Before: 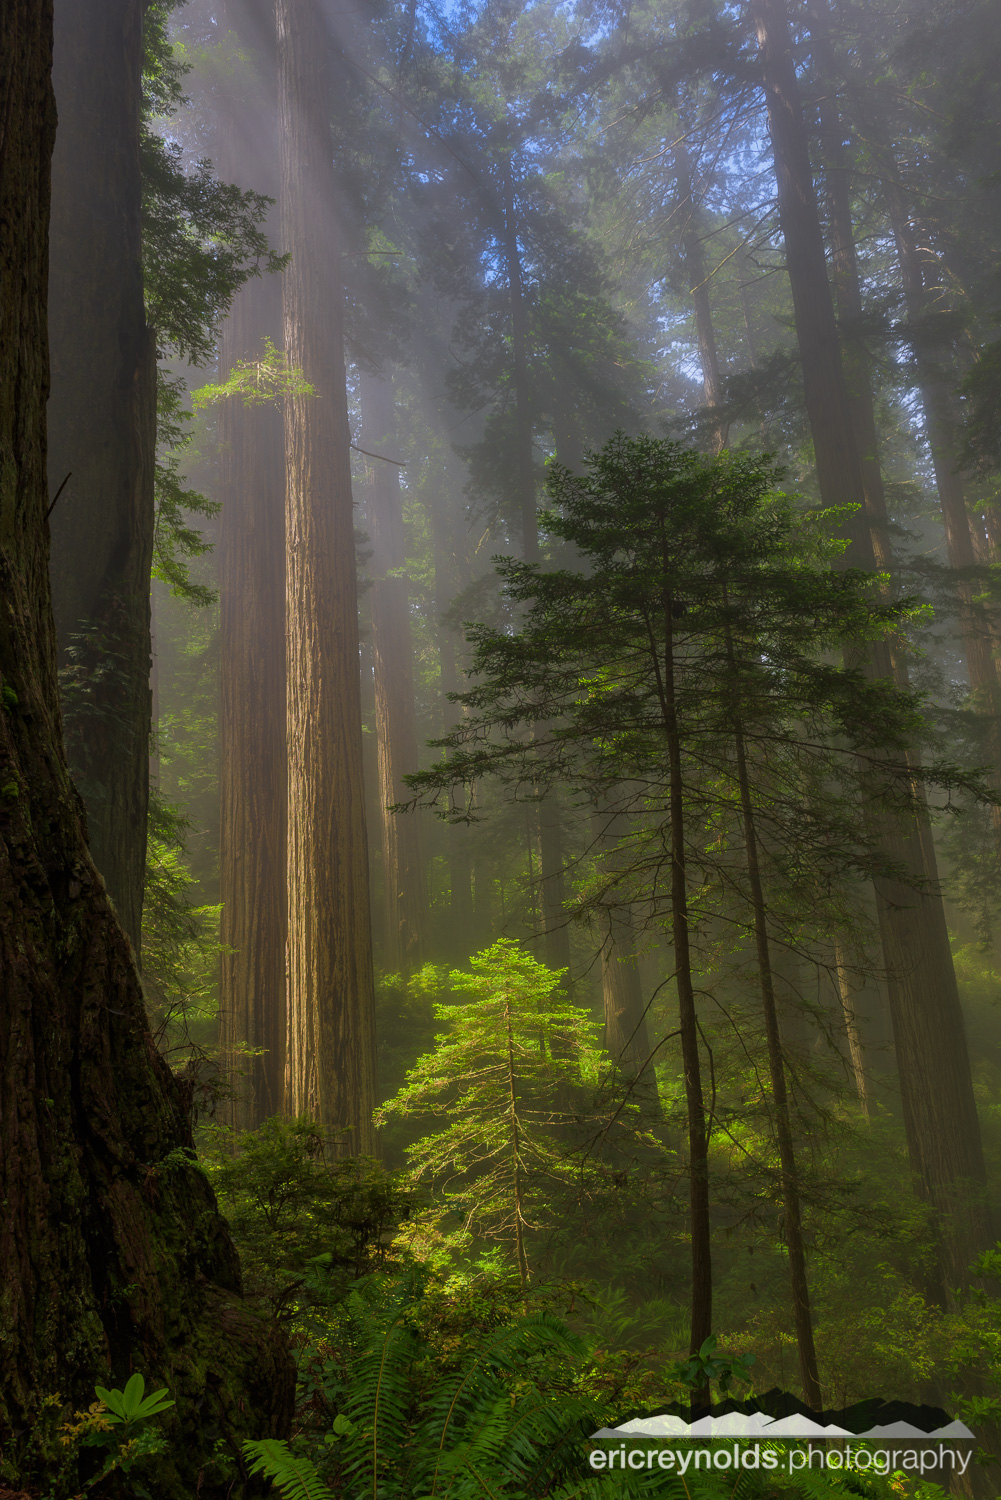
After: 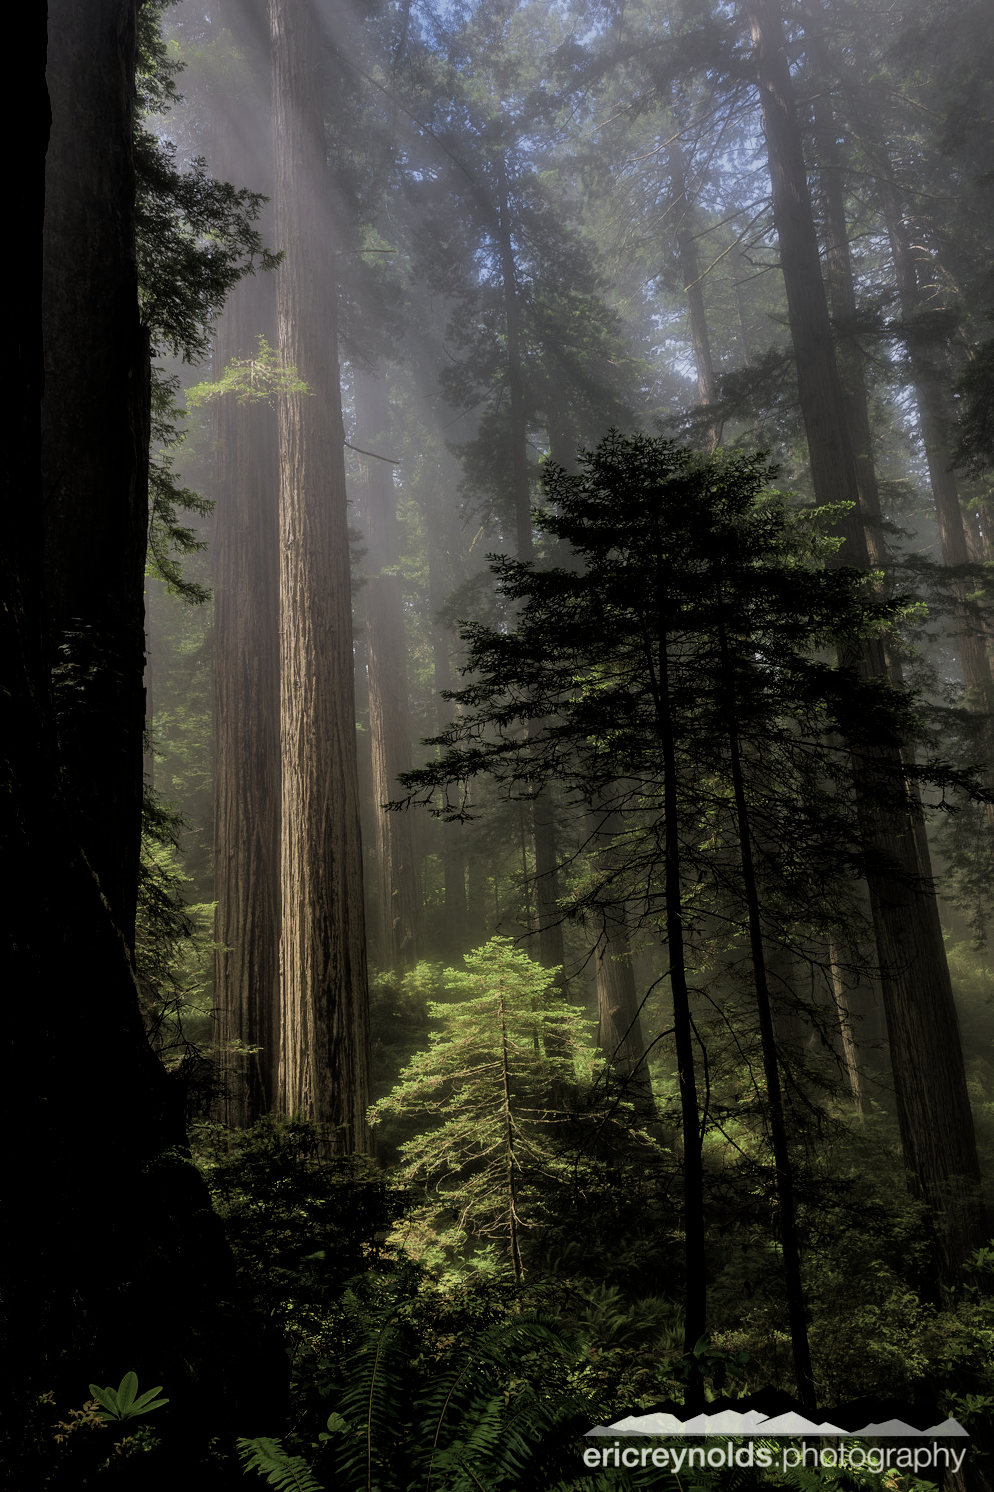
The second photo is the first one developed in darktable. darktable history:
contrast brightness saturation: contrast 0.1, saturation -0.36
crop and rotate: left 0.614%, top 0.179%, bottom 0.309%
filmic rgb: black relative exposure -3.31 EV, white relative exposure 3.45 EV, hardness 2.36, contrast 1.103
